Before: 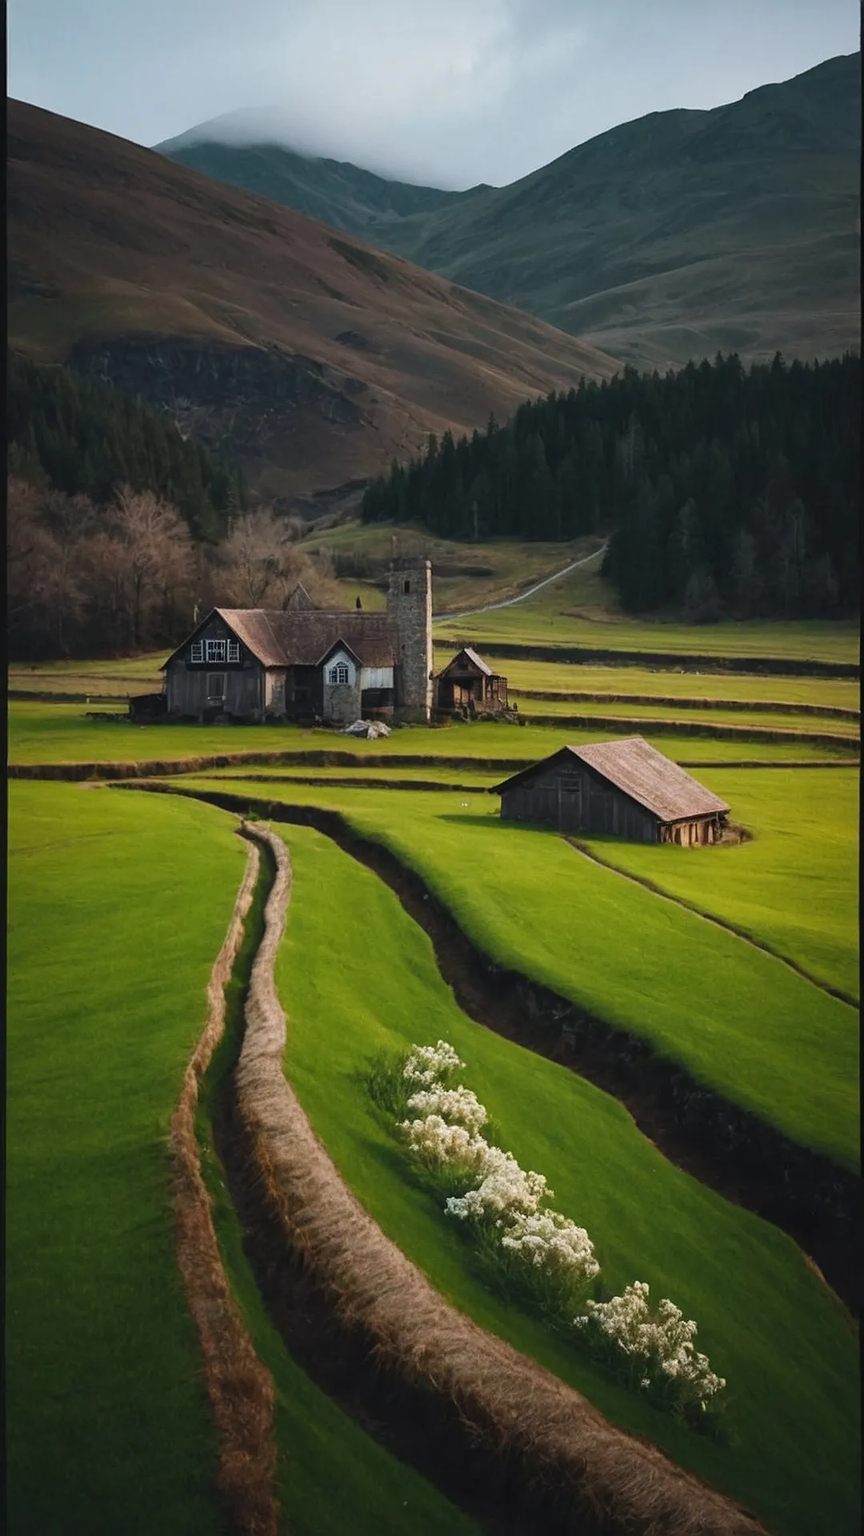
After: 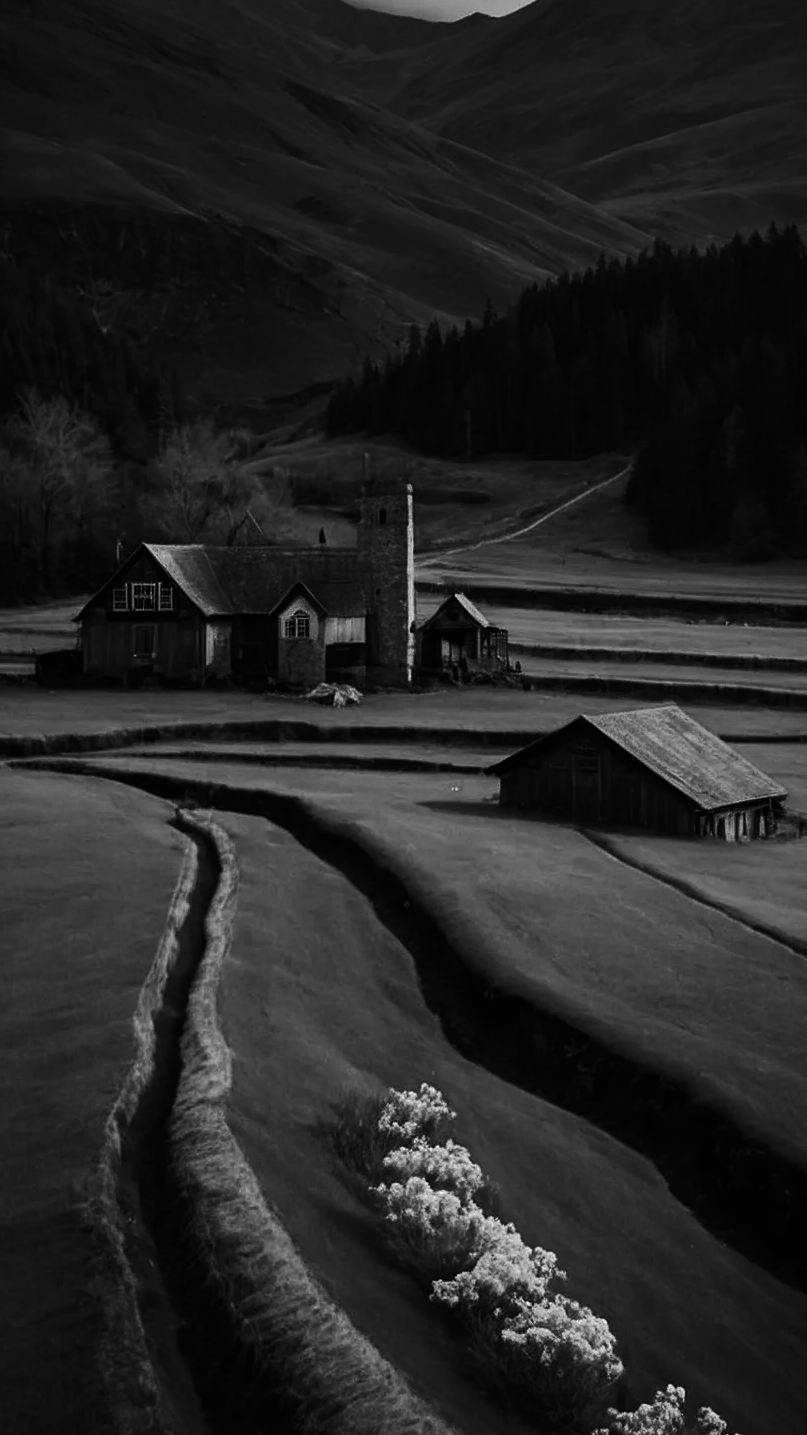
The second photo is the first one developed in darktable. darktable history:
crop and rotate: left 11.831%, top 11.346%, right 13.429%, bottom 13.899%
shadows and highlights: shadows 37.27, highlights -28.18, soften with gaussian
contrast brightness saturation: contrast -0.03, brightness -0.59, saturation -1
